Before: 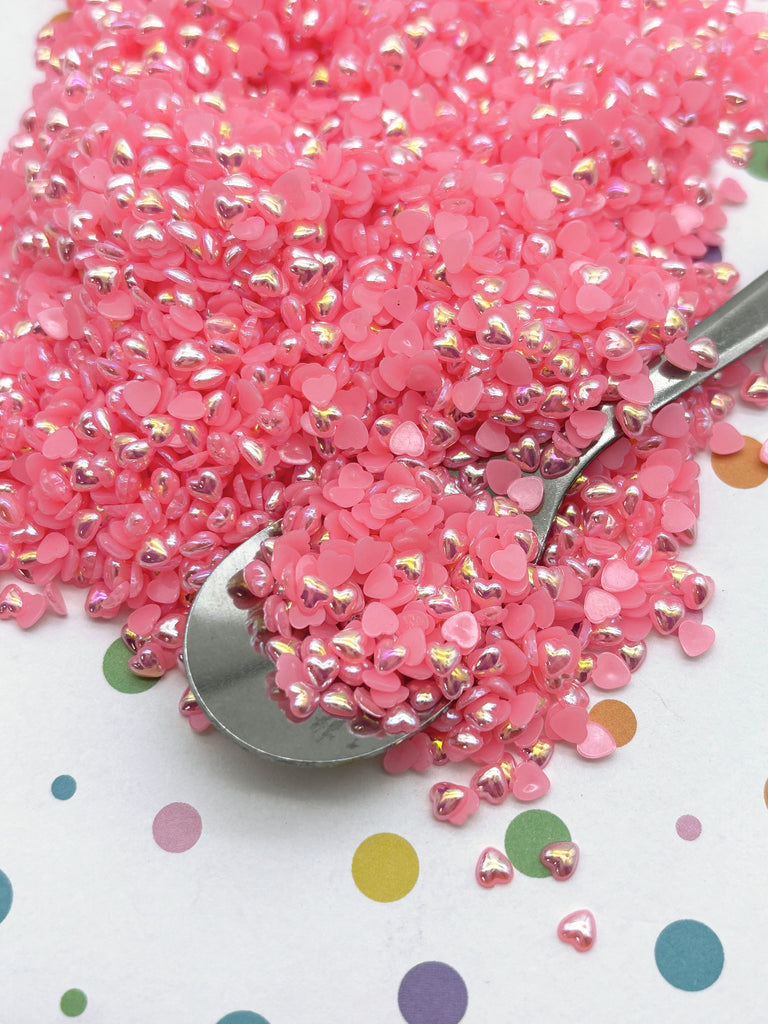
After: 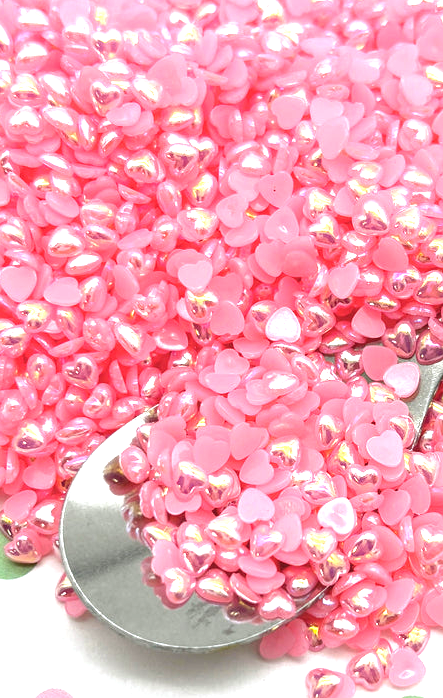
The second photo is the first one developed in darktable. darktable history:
exposure: black level correction 0, exposure 1.2 EV, compensate exposure bias true, compensate highlight preservation false
crop: left 16.202%, top 11.208%, right 26.045%, bottom 20.557%
